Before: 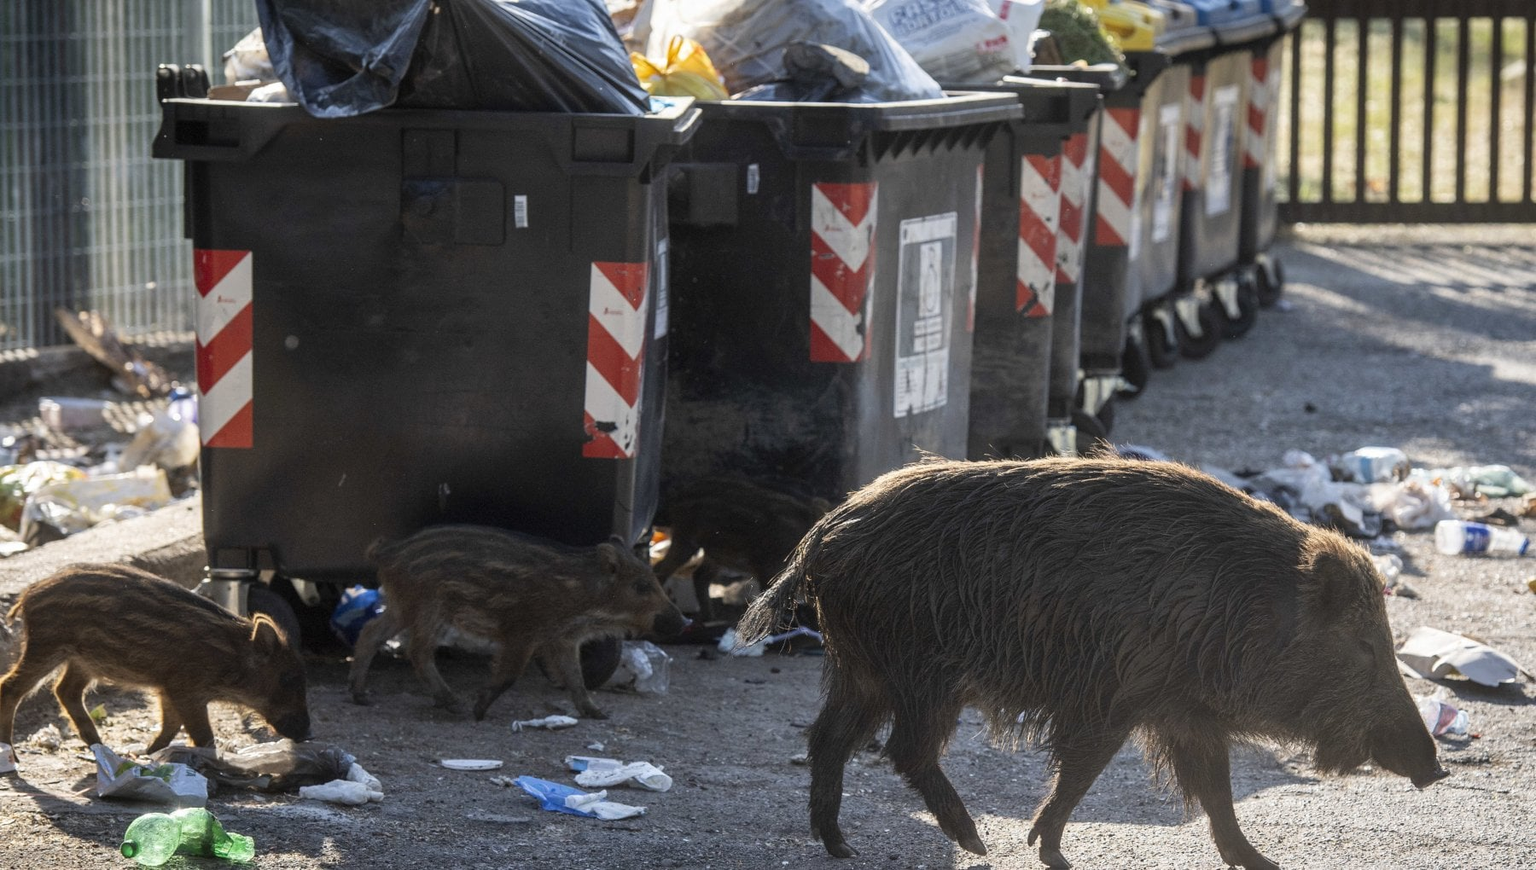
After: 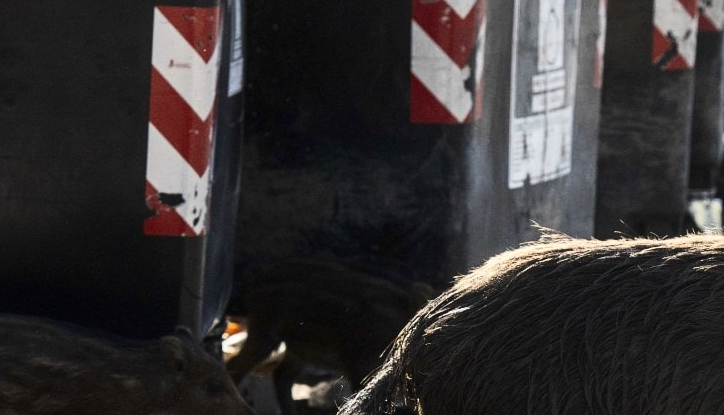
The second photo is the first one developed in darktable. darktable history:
crop: left 29.945%, top 29.584%, right 29.819%, bottom 29.679%
contrast brightness saturation: contrast 0.291
